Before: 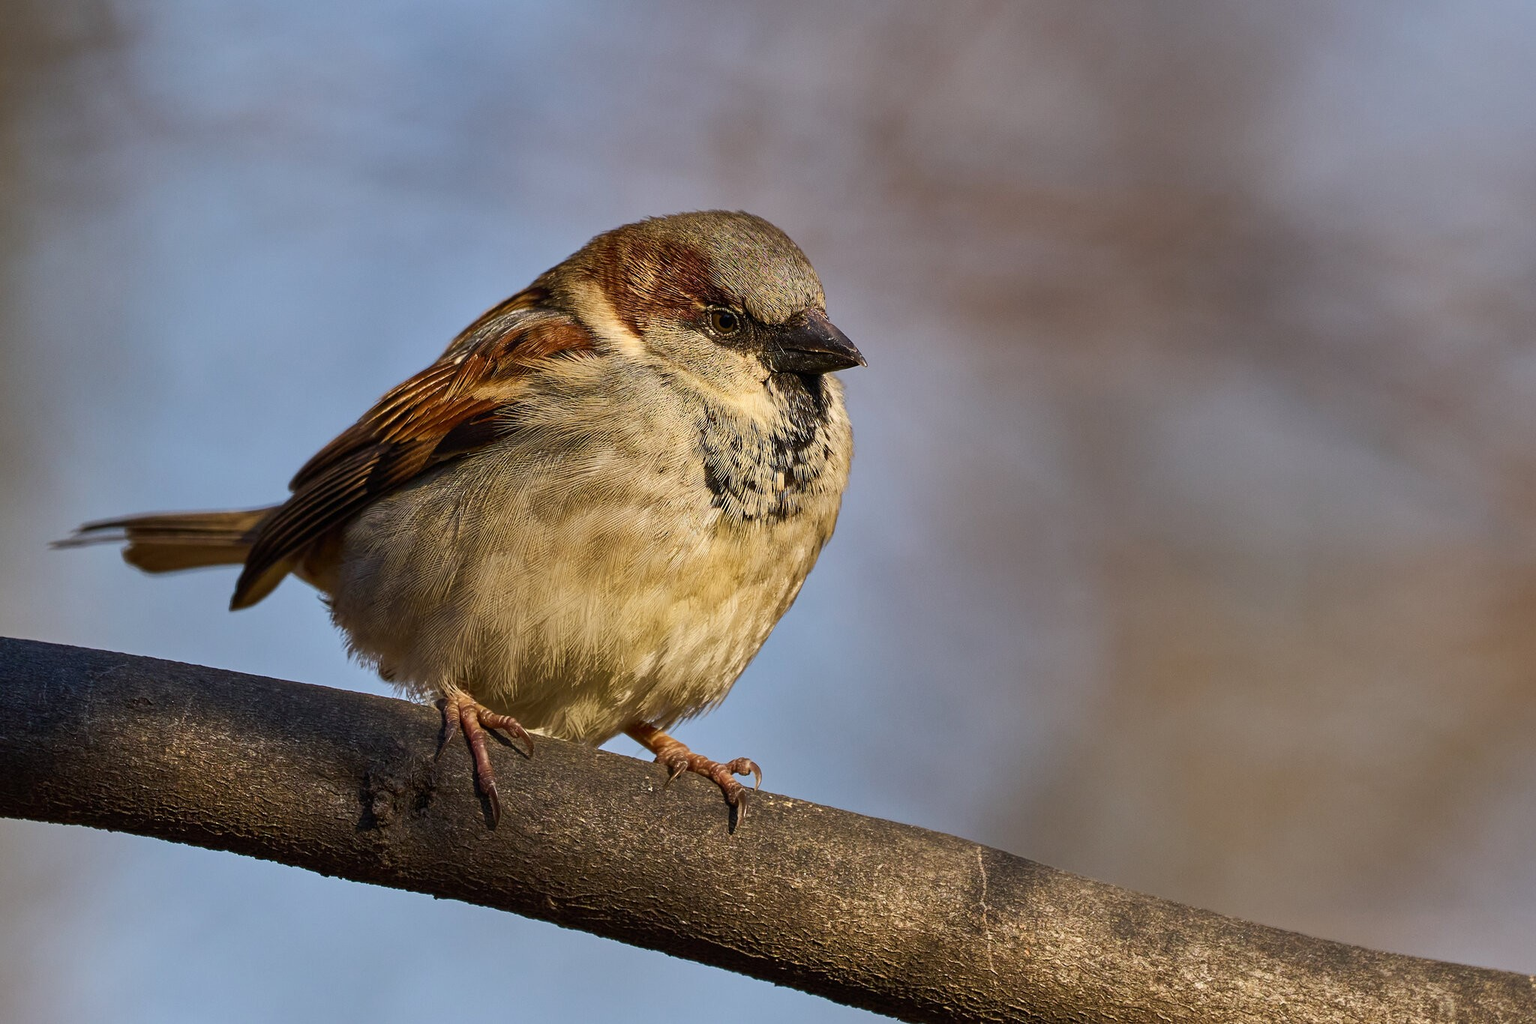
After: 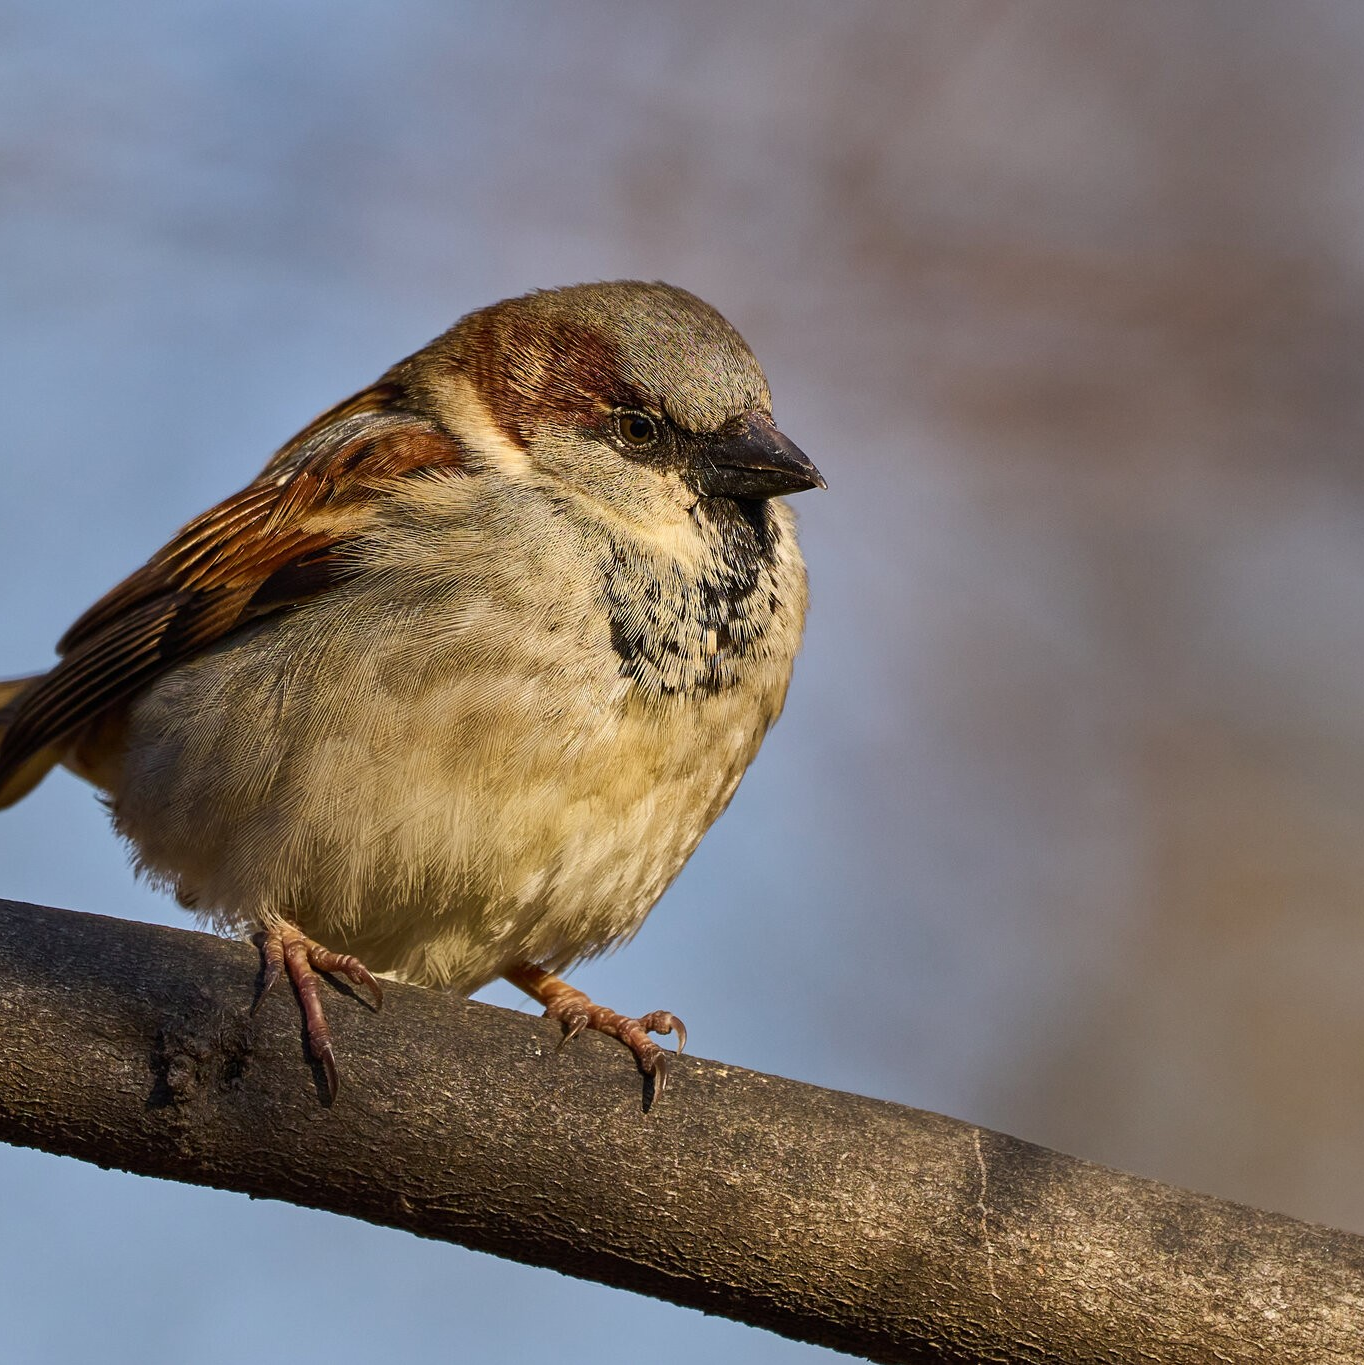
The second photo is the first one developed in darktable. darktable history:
crop and rotate: left 16.091%, right 17.291%
